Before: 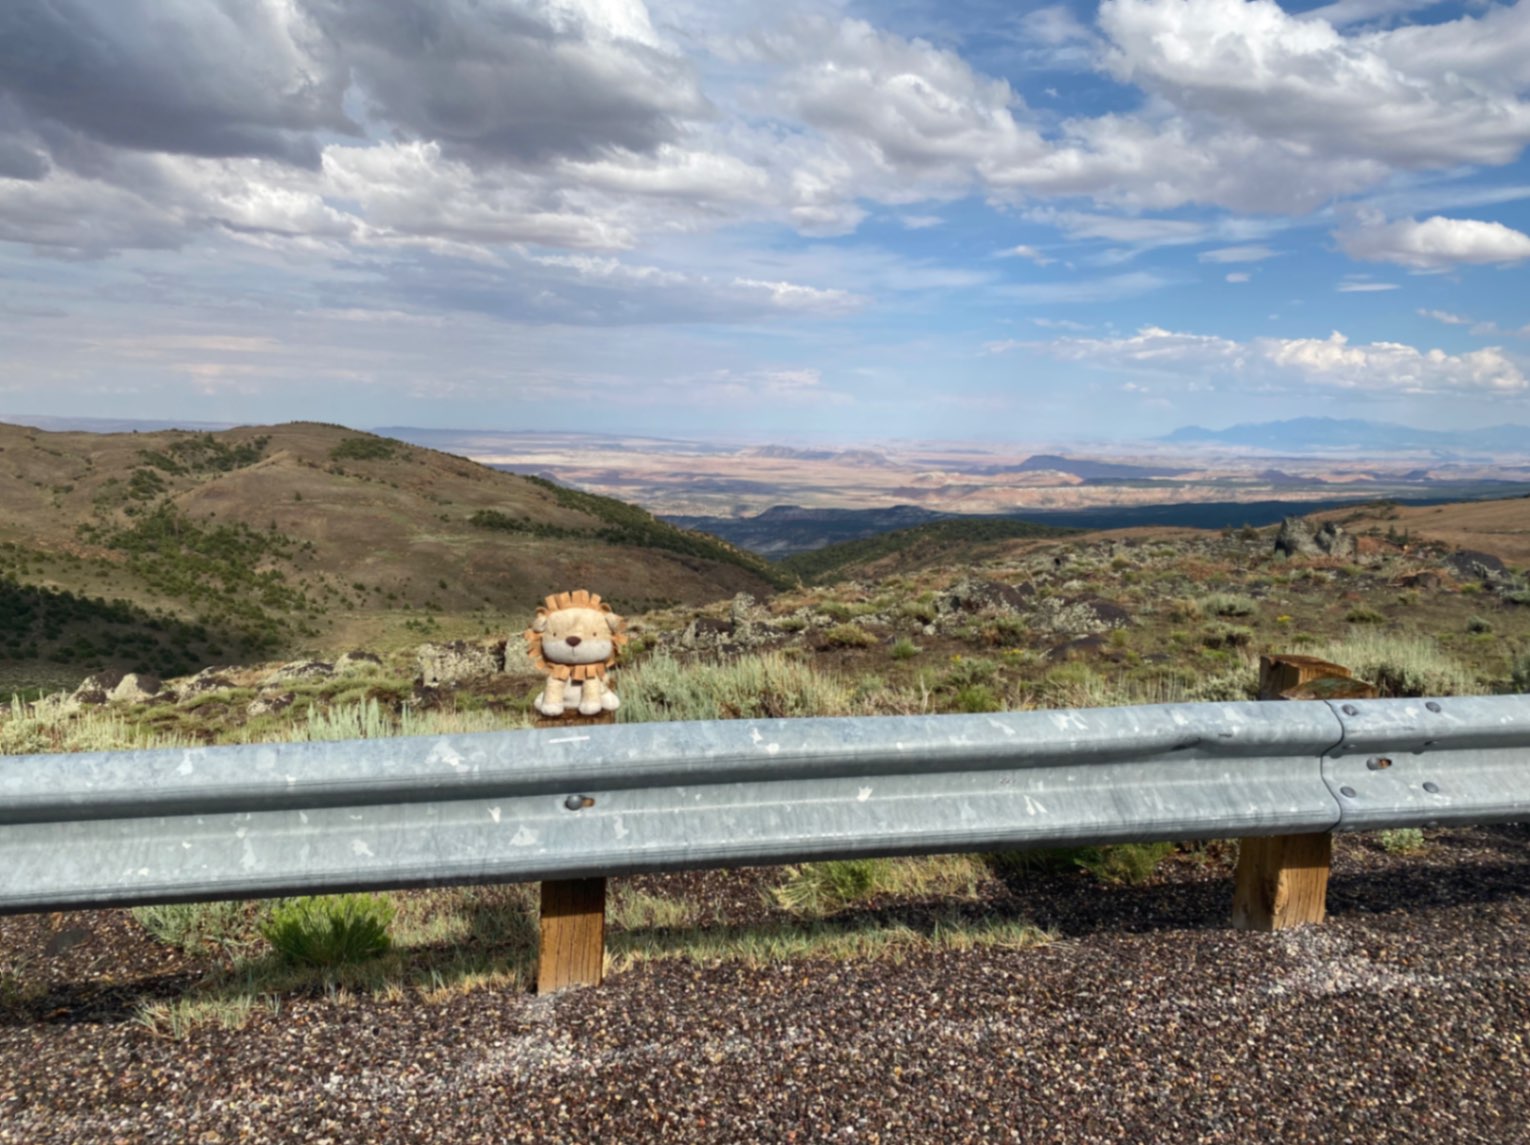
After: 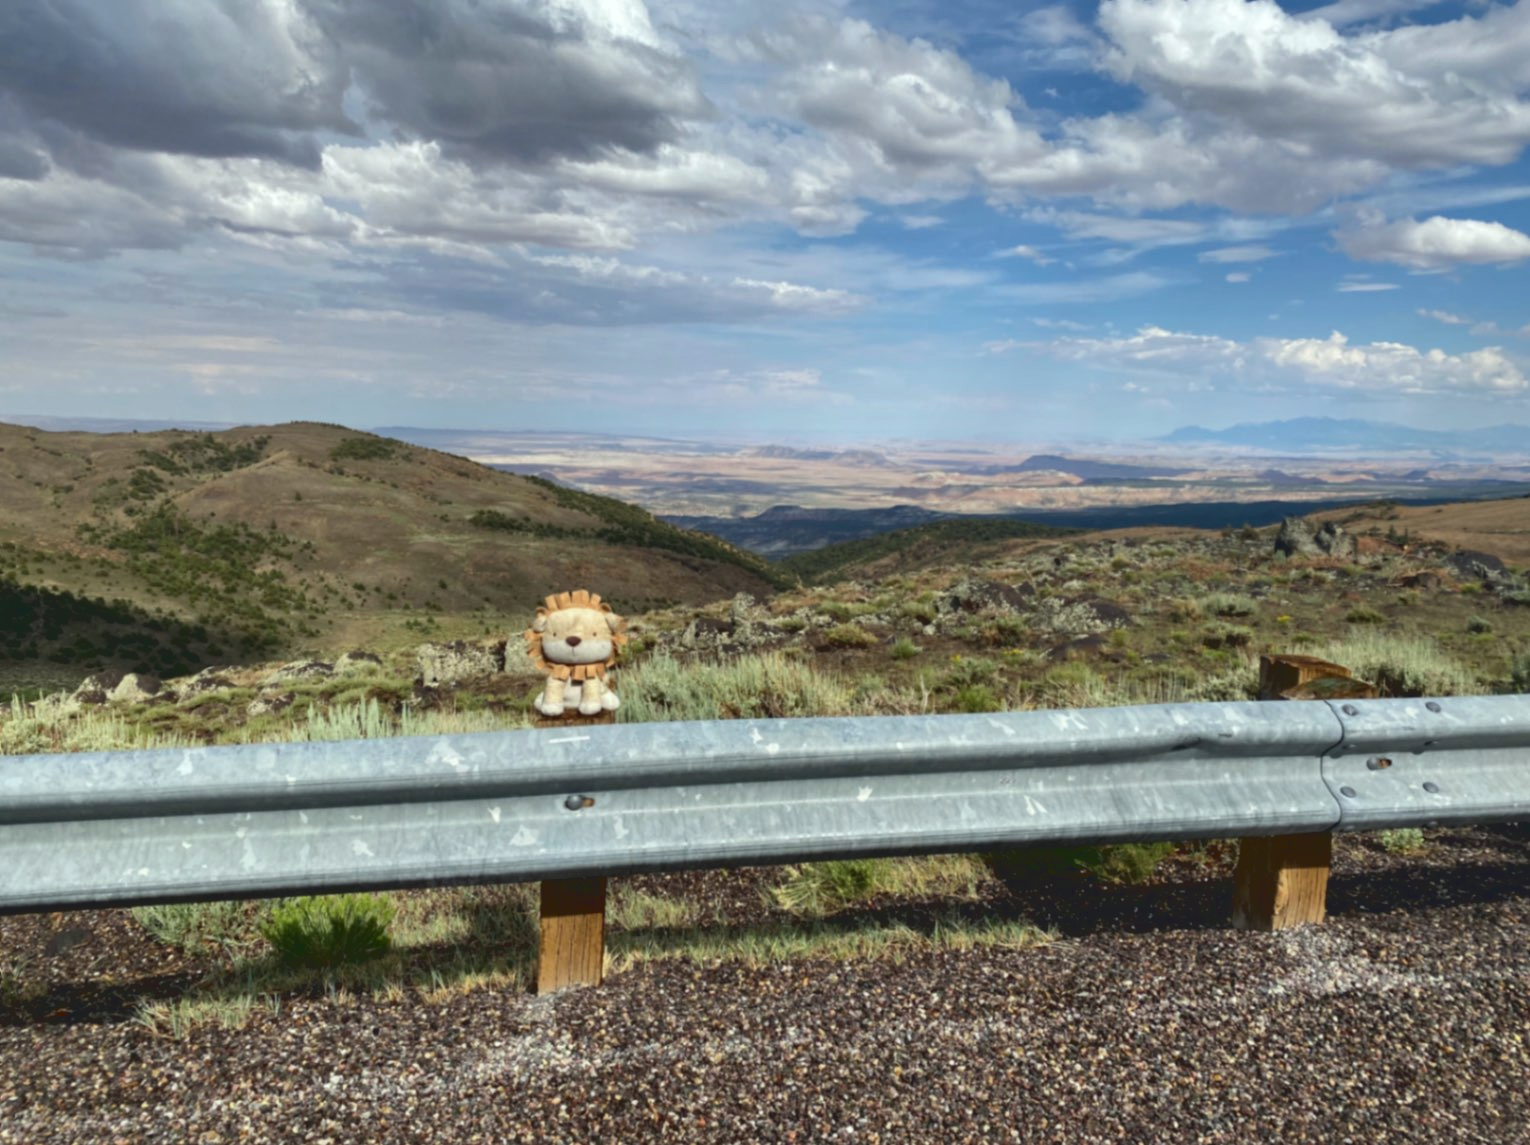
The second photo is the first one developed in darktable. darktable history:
tone curve: curves: ch0 [(0.122, 0.111) (1, 1)]
shadows and highlights: low approximation 0.01, soften with gaussian
color correction: highlights a* -2.68, highlights b* 2.57
white balance: red 0.982, blue 1.018
